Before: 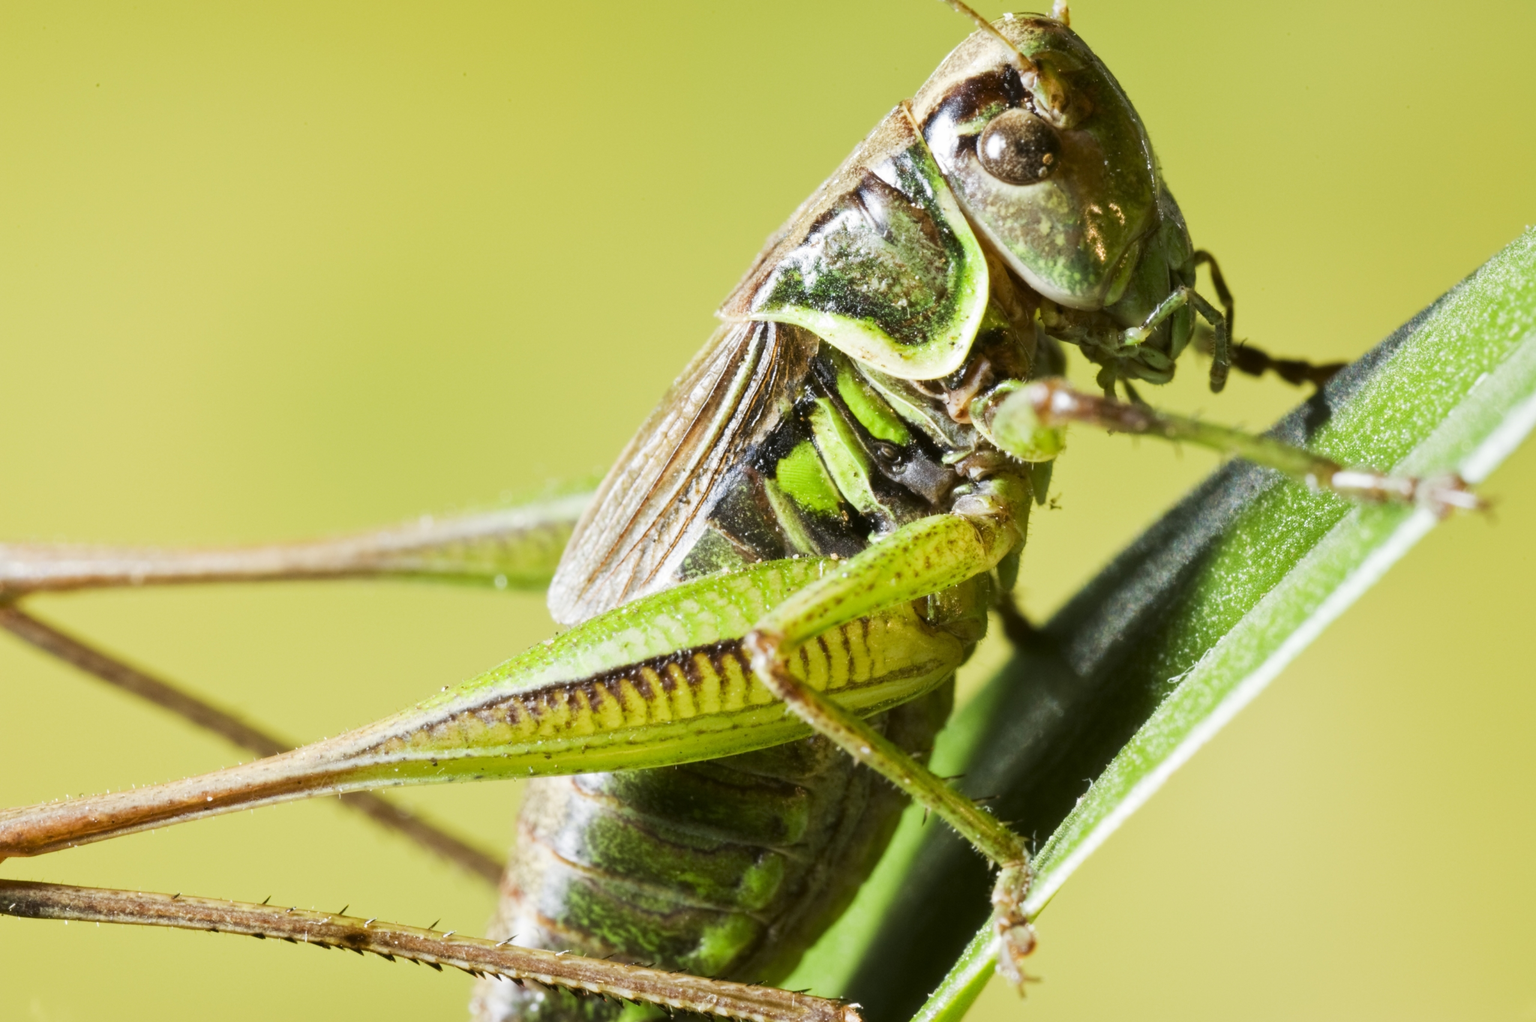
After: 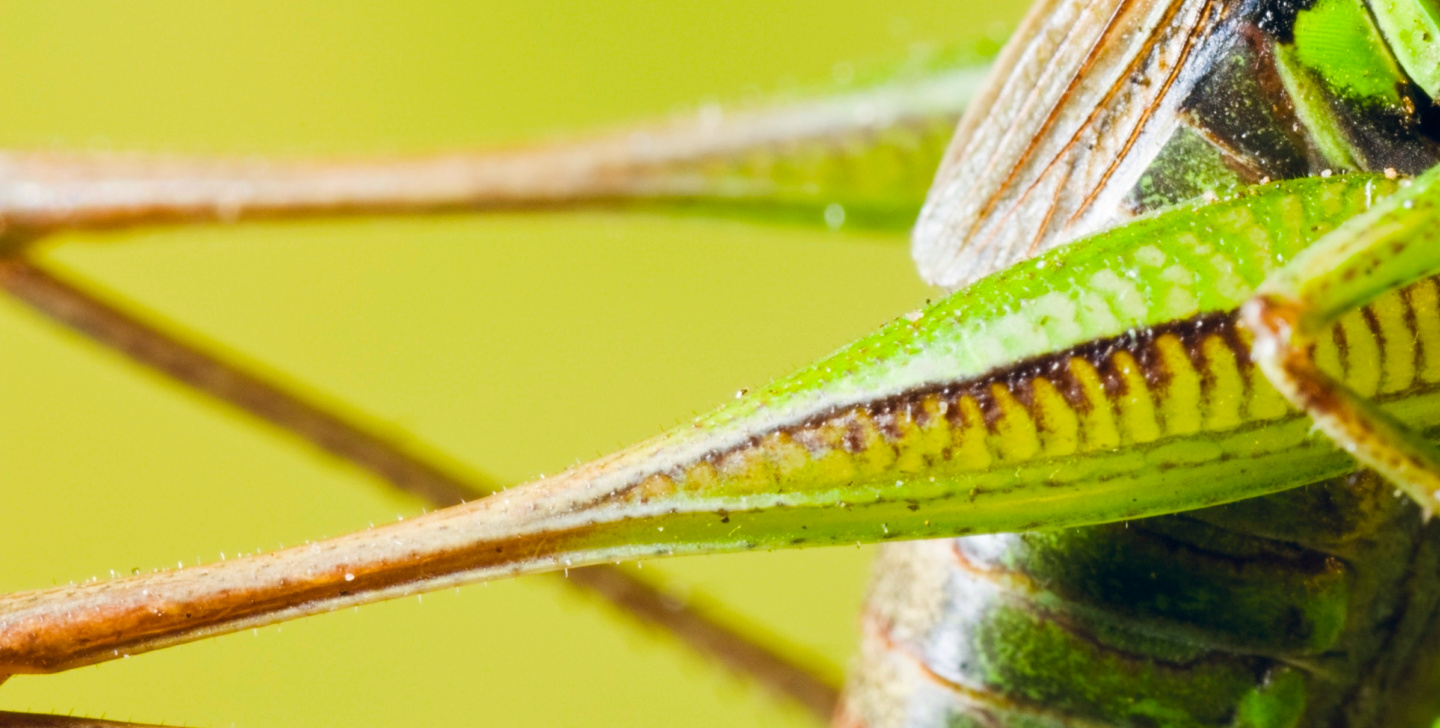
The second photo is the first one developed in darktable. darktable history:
crop: top 44.309%, right 43.722%, bottom 12.907%
color balance rgb: global offset › chroma 0.104%, global offset › hue 250.57°, linear chroma grading › global chroma 0.461%, perceptual saturation grading › global saturation 10.608%, global vibrance 30.039%
